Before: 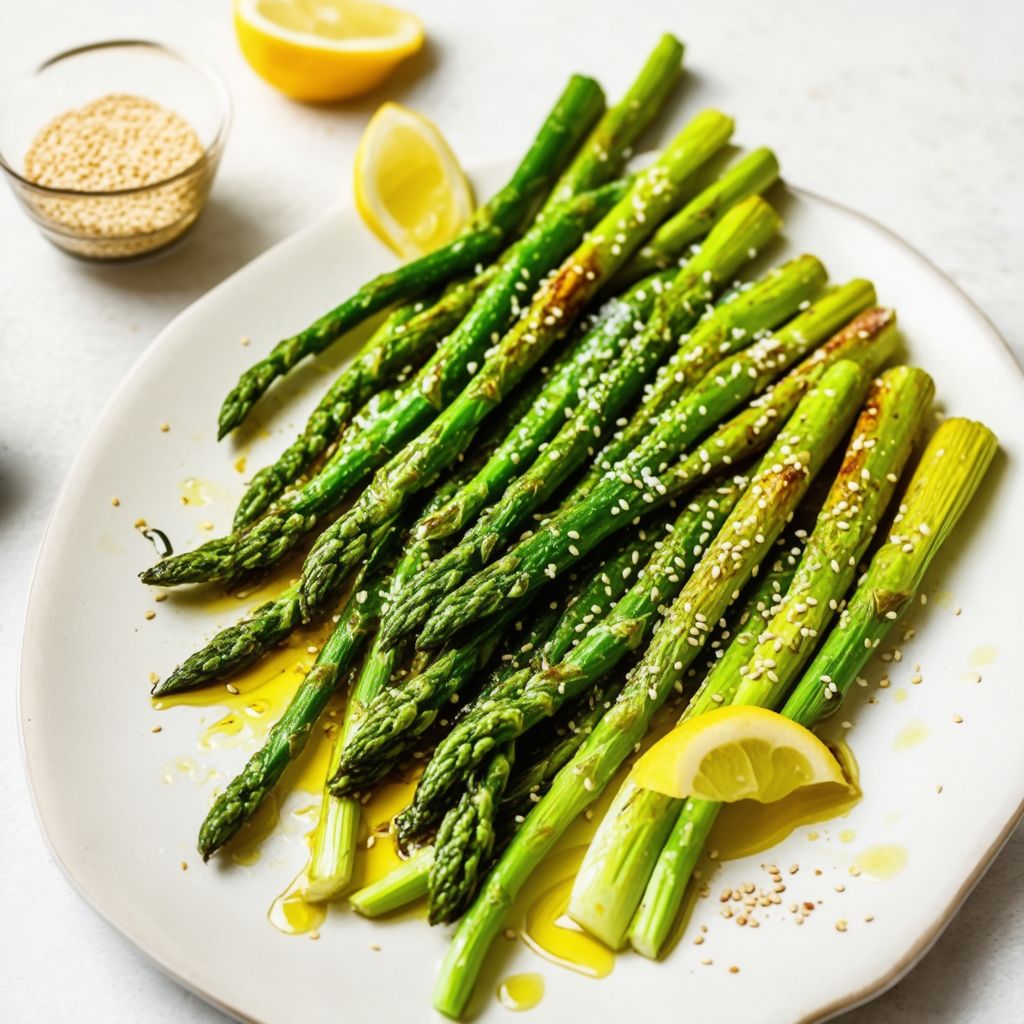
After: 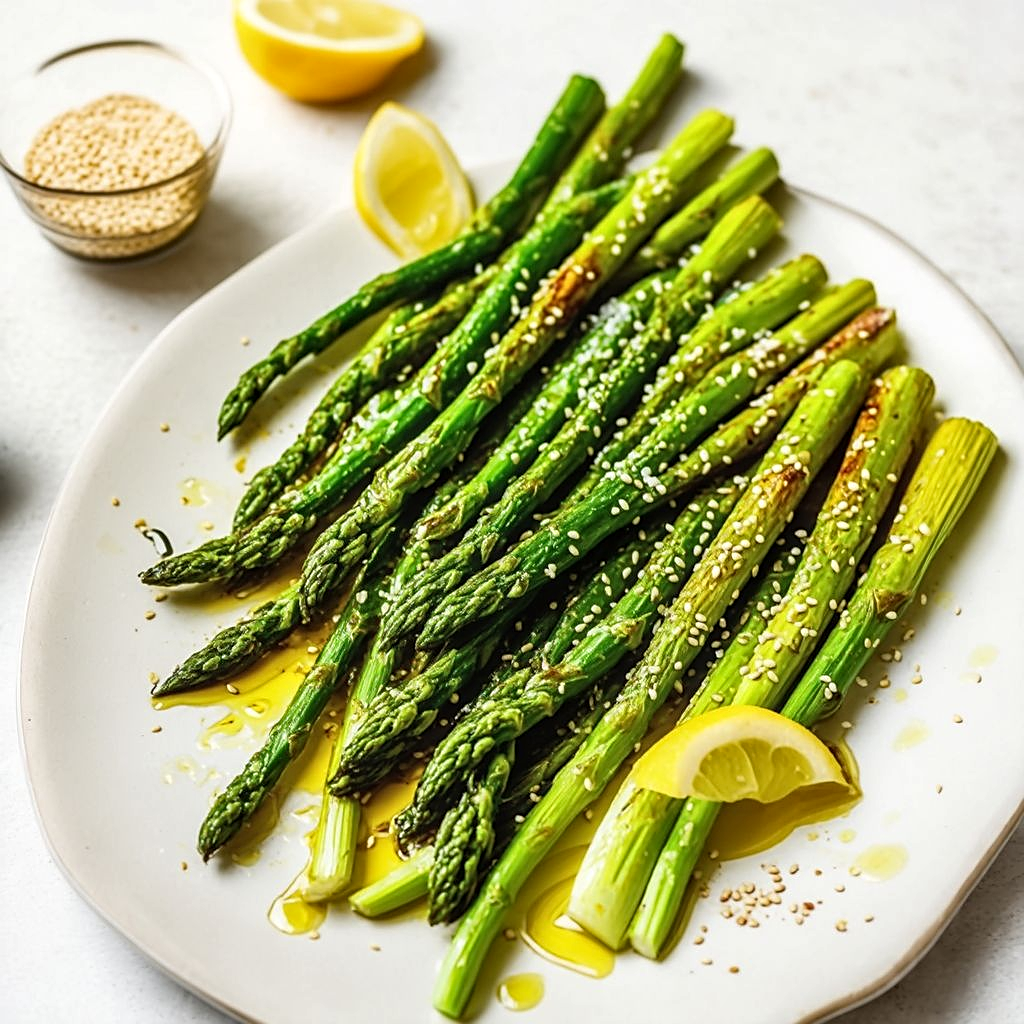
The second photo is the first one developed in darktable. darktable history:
shadows and highlights: shadows -10, white point adjustment 1.5, highlights 10
local contrast: on, module defaults
sharpen: on, module defaults
